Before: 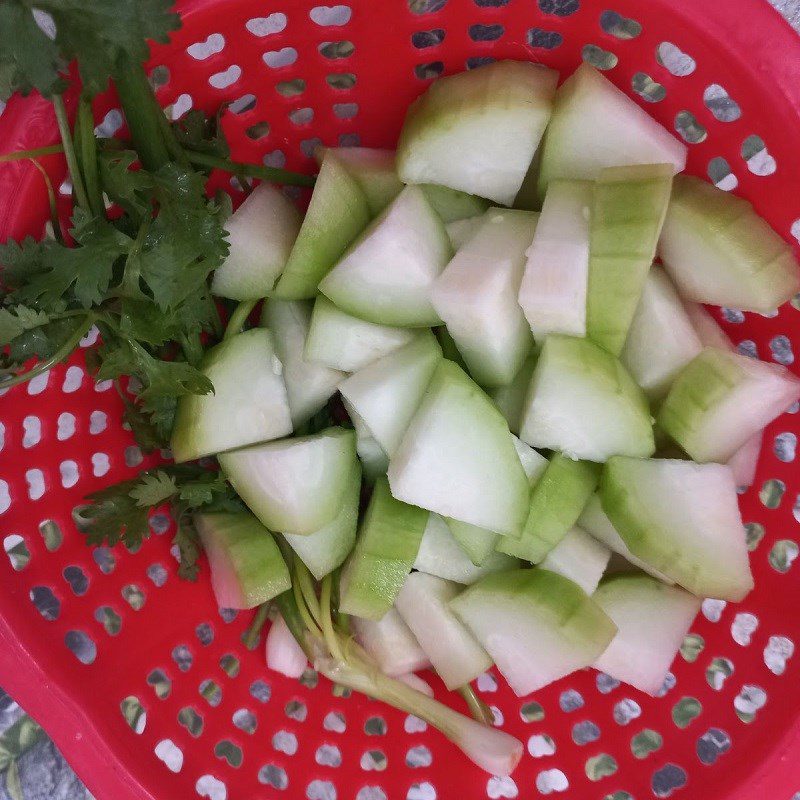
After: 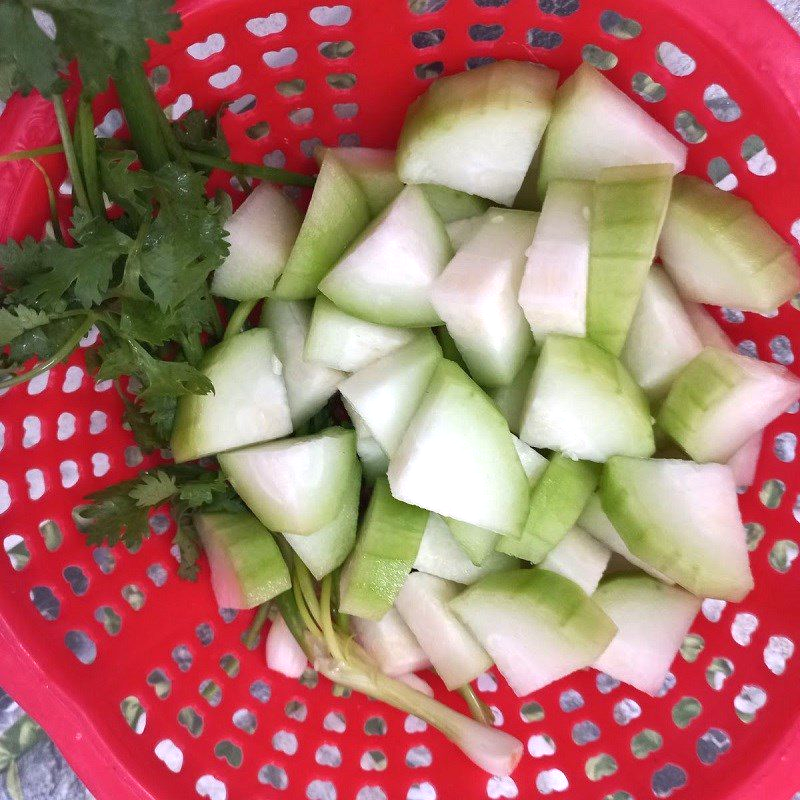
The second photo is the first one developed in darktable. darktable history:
exposure: exposure 0.561 EV, compensate highlight preservation false
